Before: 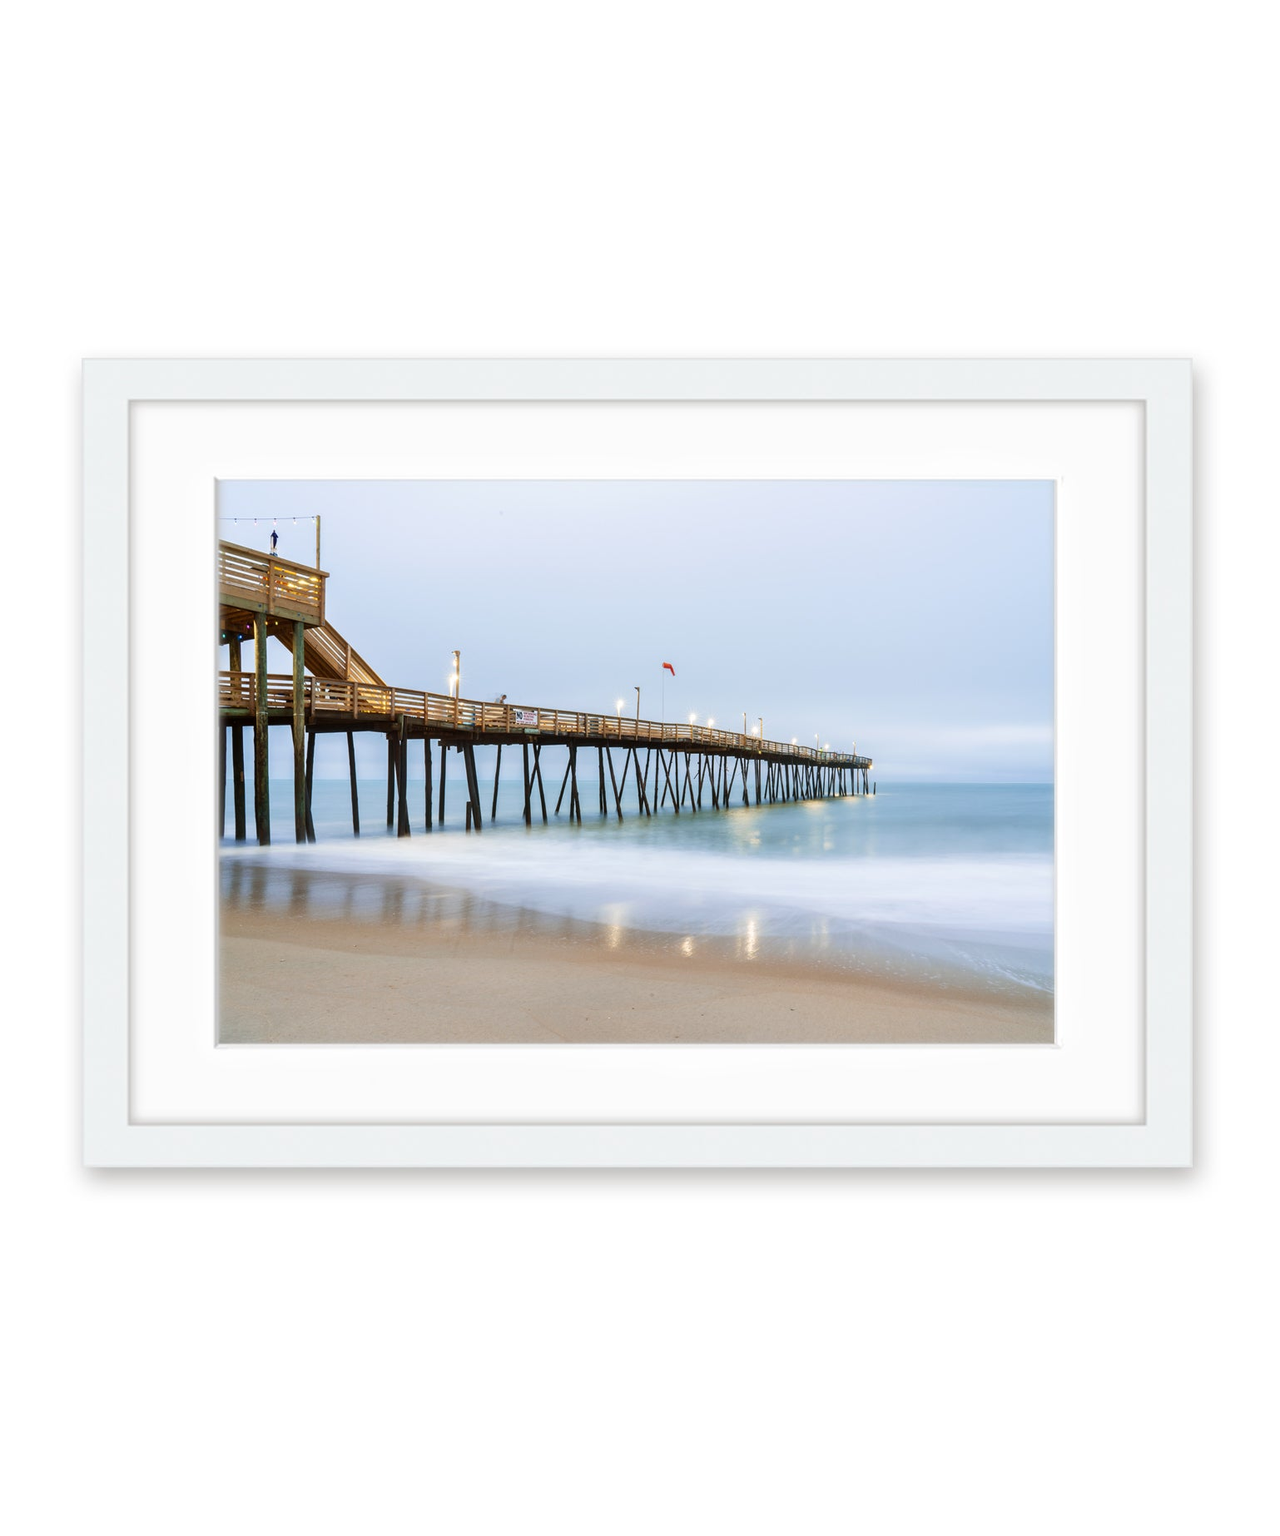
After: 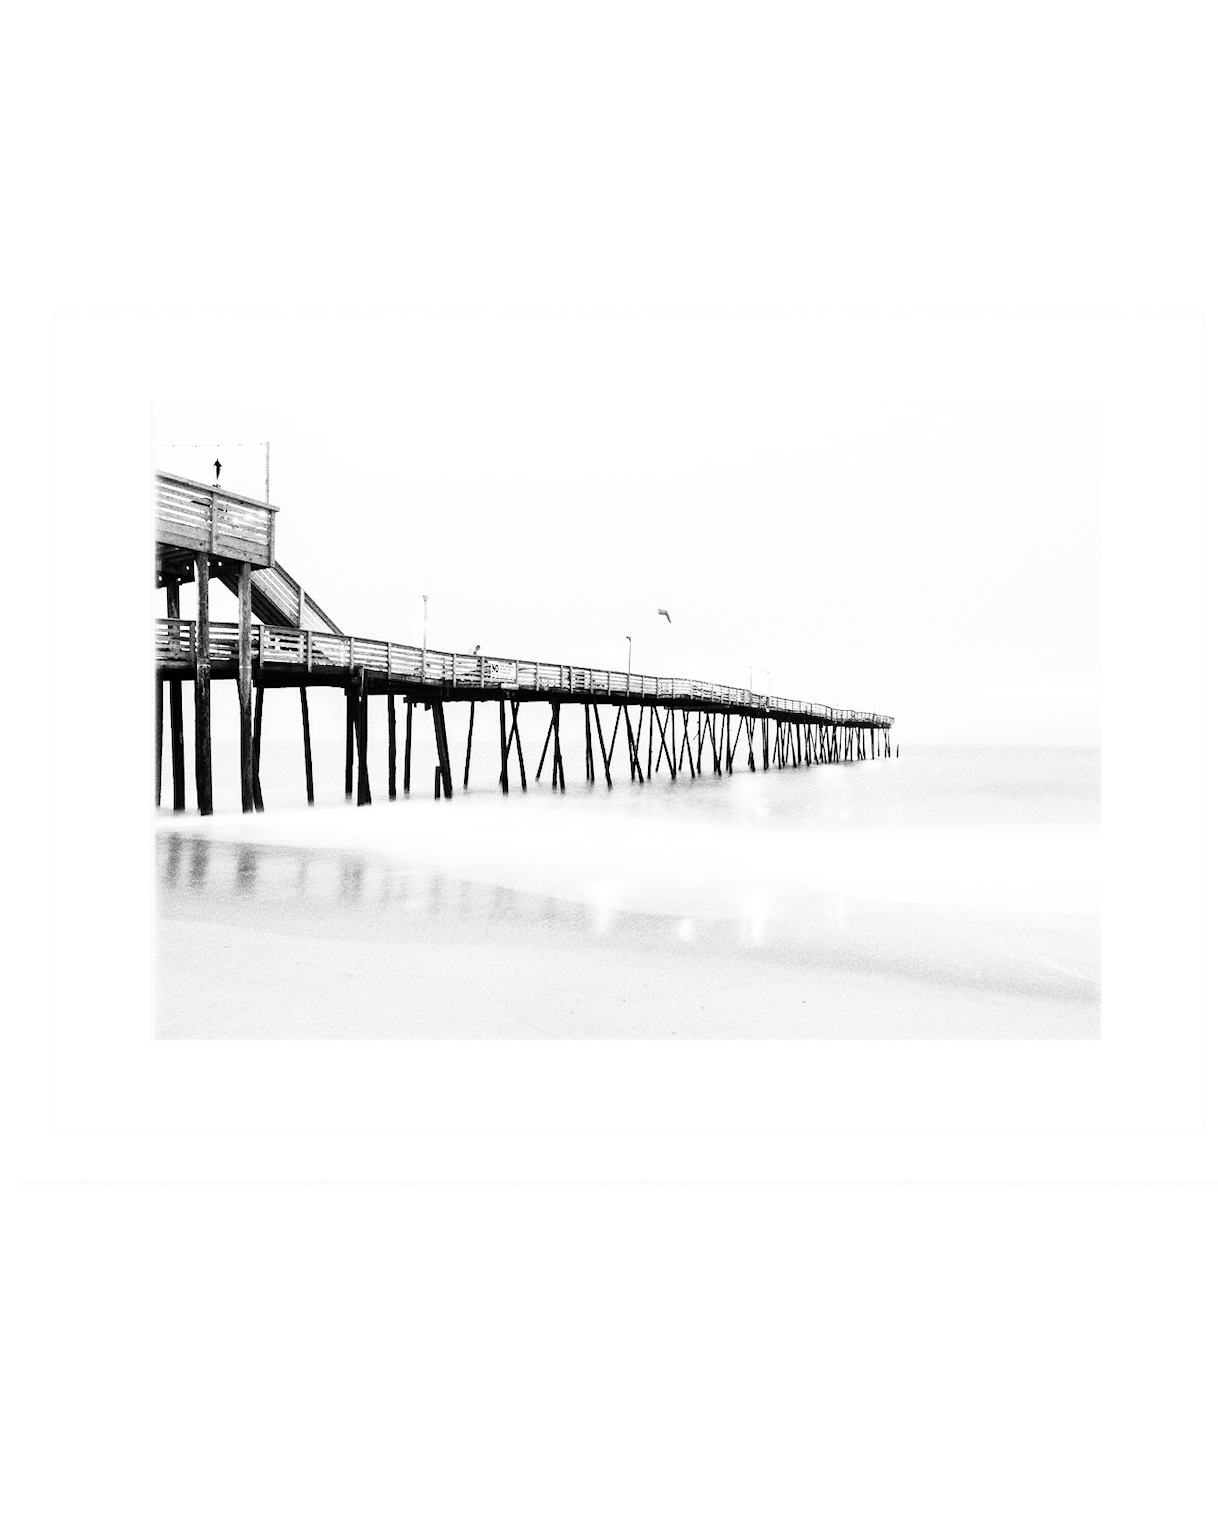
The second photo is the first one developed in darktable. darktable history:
crop: left 6.446%, top 8.188%, right 9.538%, bottom 3.548%
levels: levels [0, 0.492, 0.984]
rgb curve: curves: ch0 [(0, 0) (0.21, 0.15) (0.24, 0.21) (0.5, 0.75) (0.75, 0.96) (0.89, 0.99) (1, 1)]; ch1 [(0, 0.02) (0.21, 0.13) (0.25, 0.2) (0.5, 0.67) (0.75, 0.9) (0.89, 0.97) (1, 1)]; ch2 [(0, 0.02) (0.21, 0.13) (0.25, 0.2) (0.5, 0.67) (0.75, 0.9) (0.89, 0.97) (1, 1)], compensate middle gray true
velvia: on, module defaults
grain: coarseness 10.62 ISO, strength 55.56%
monochrome: on, module defaults
